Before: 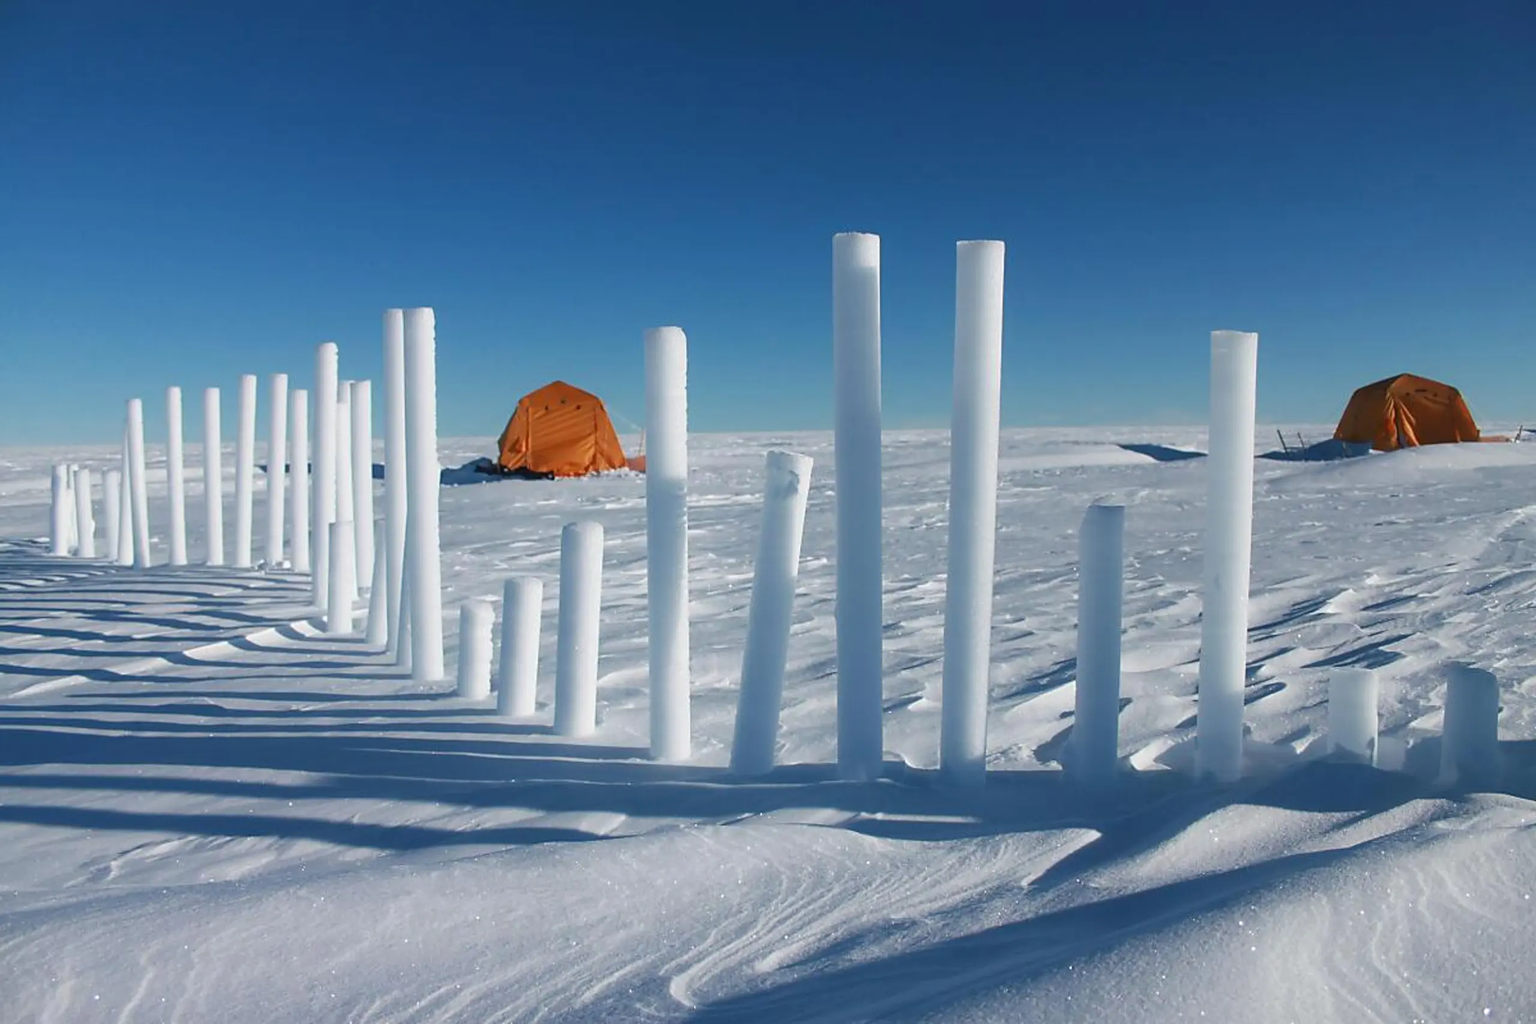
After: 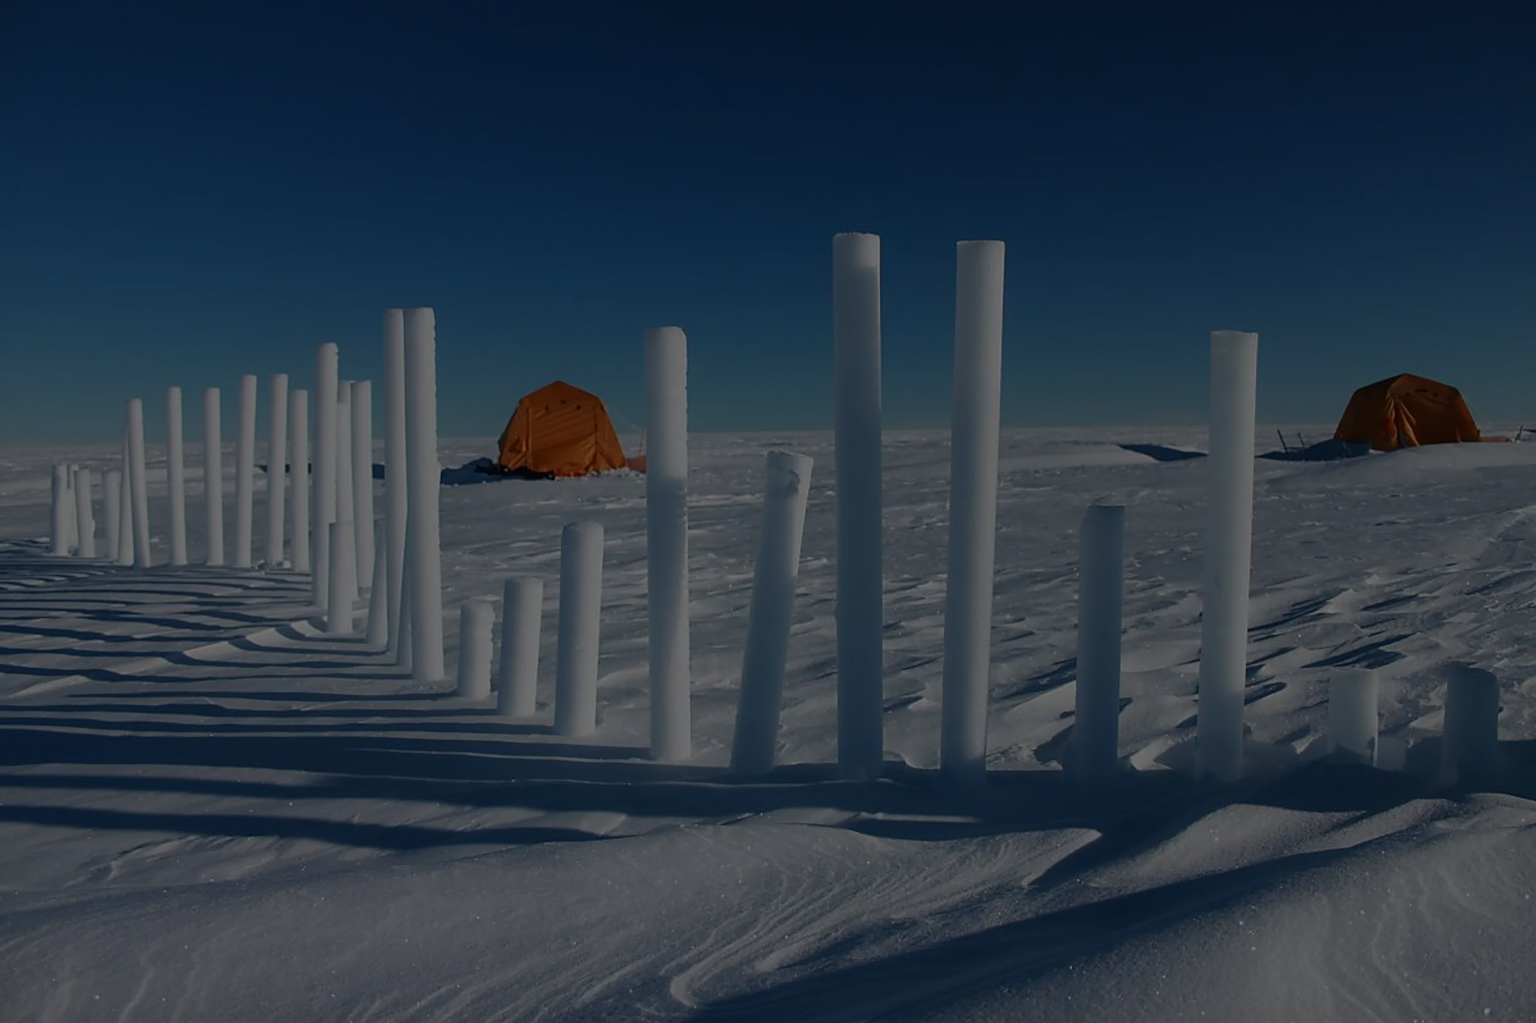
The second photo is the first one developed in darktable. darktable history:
exposure: exposure -2.446 EV
